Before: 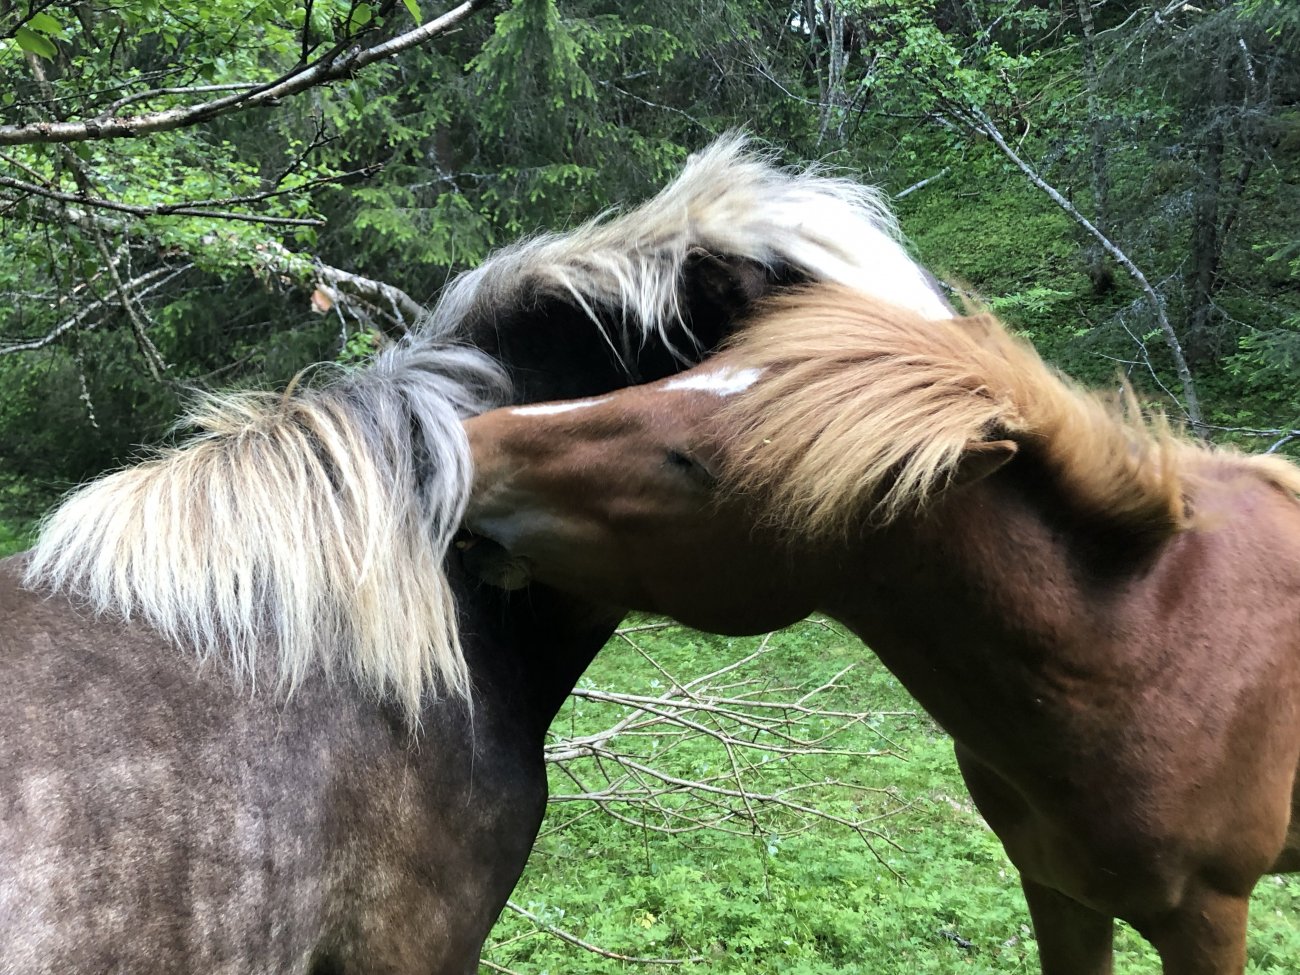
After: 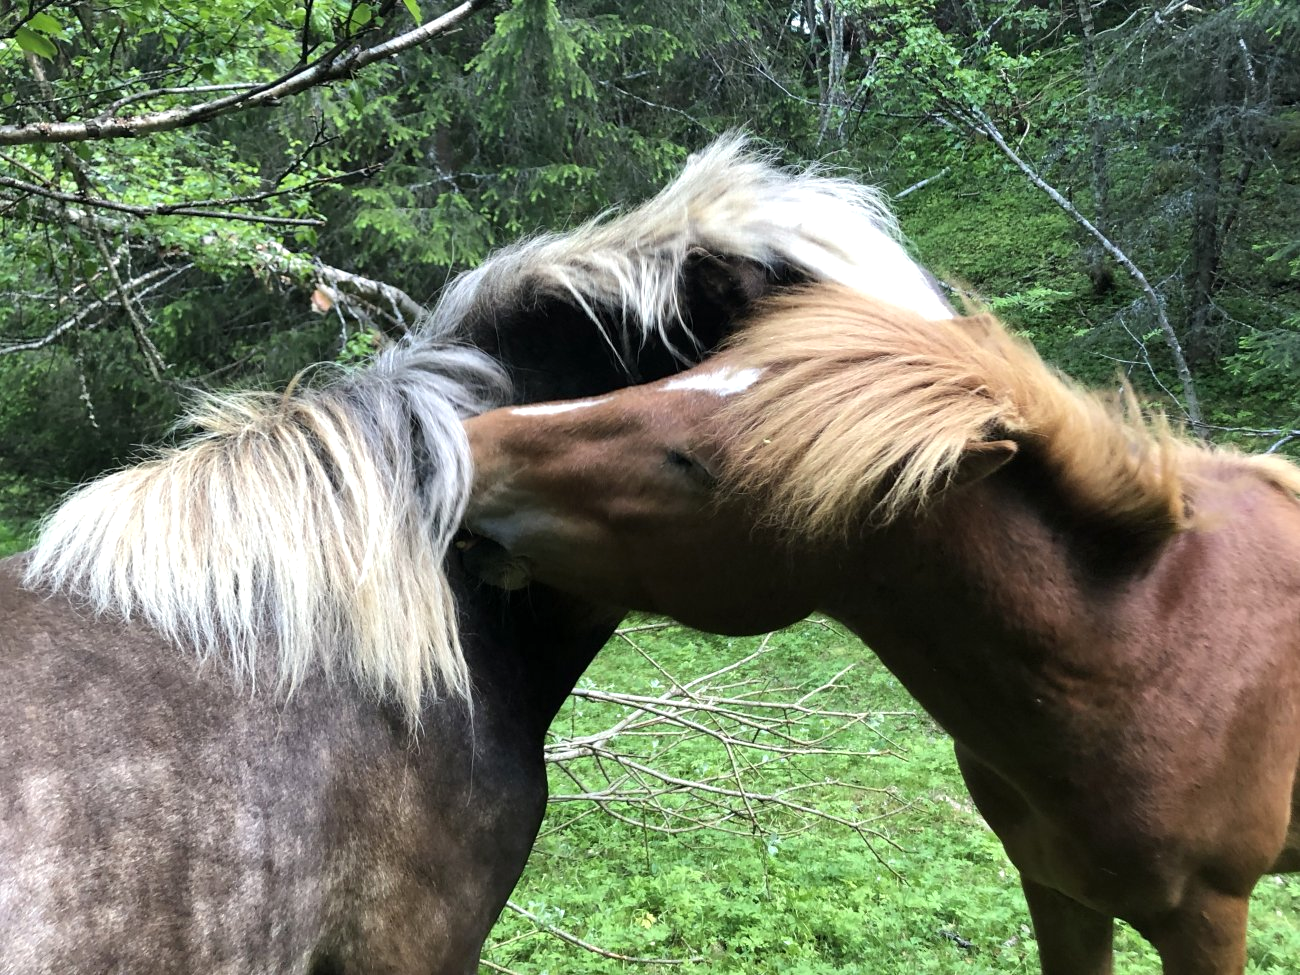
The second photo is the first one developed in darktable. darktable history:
exposure: exposure 0.195 EV, compensate exposure bias true, compensate highlight preservation false
